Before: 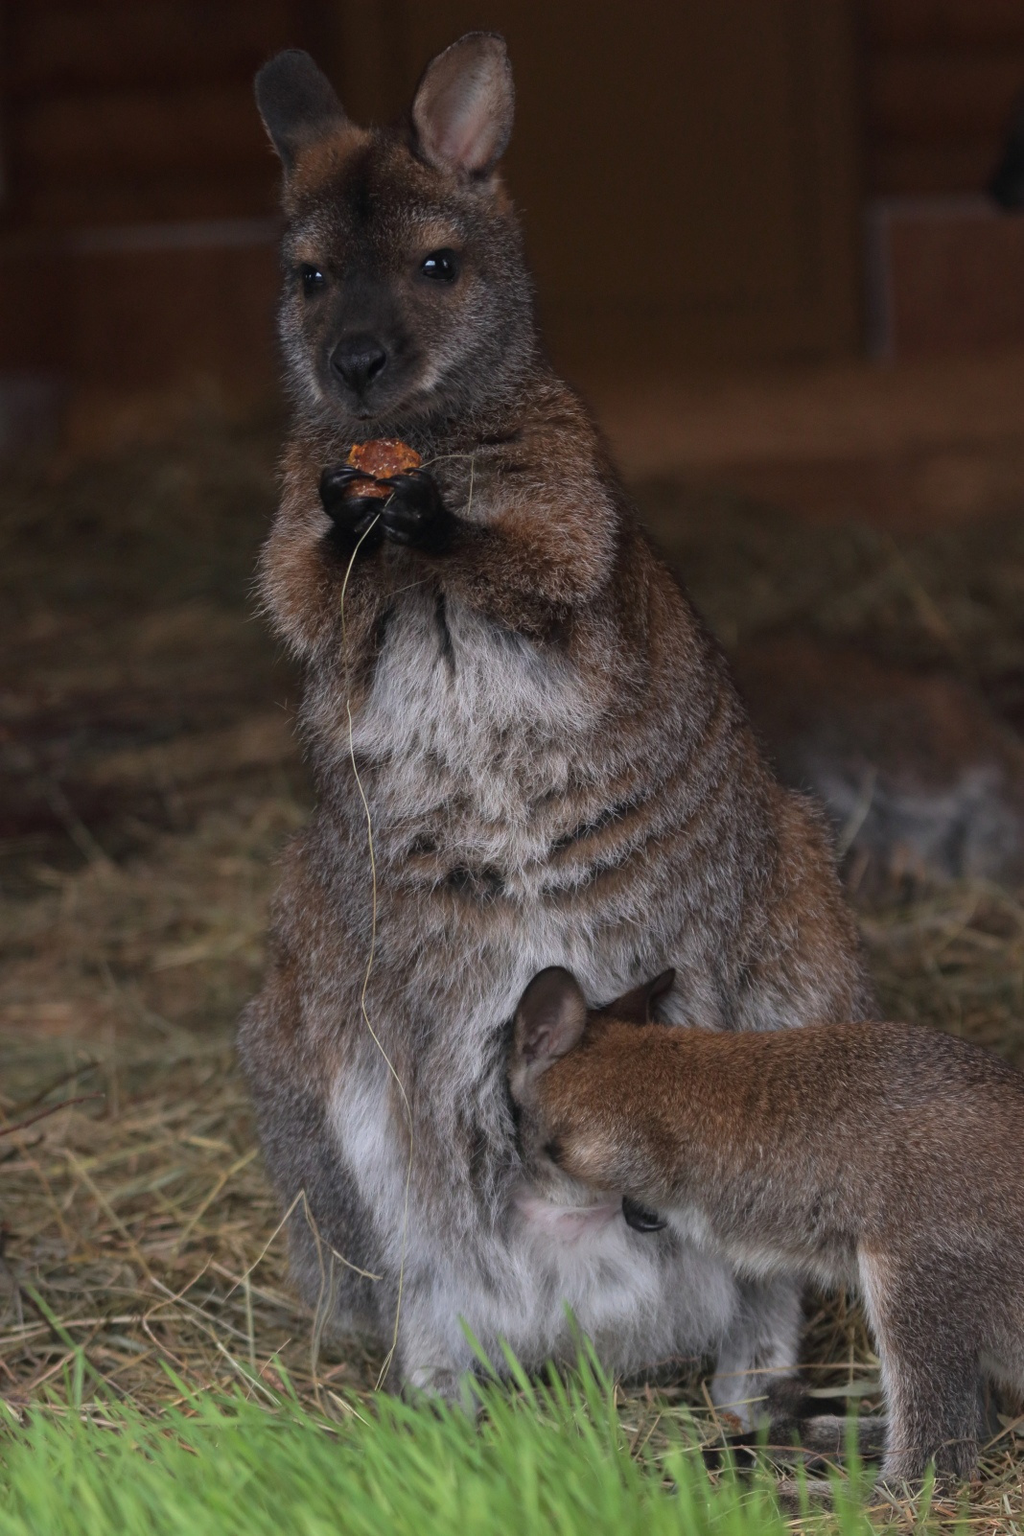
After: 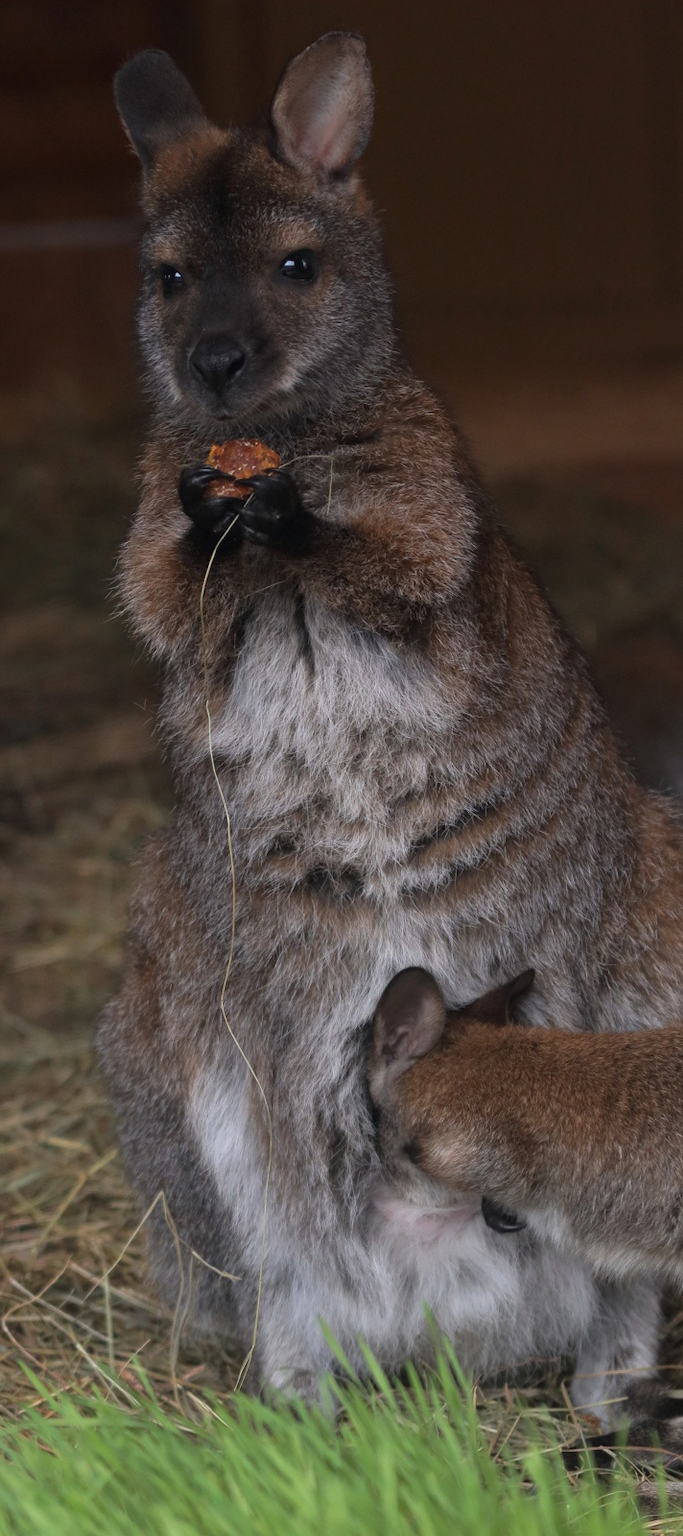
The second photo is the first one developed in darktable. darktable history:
crop and rotate: left 13.835%, right 19.439%
exposure: compensate exposure bias true, compensate highlight preservation false
